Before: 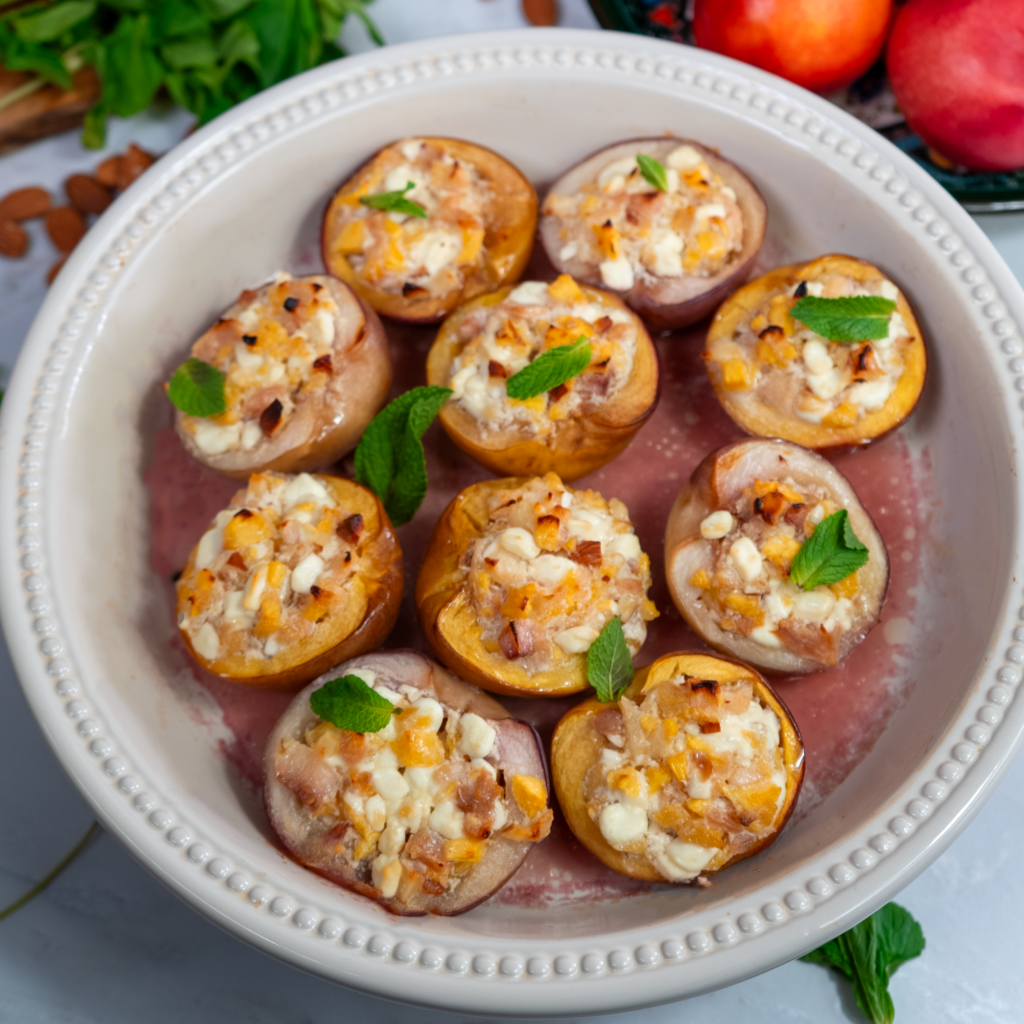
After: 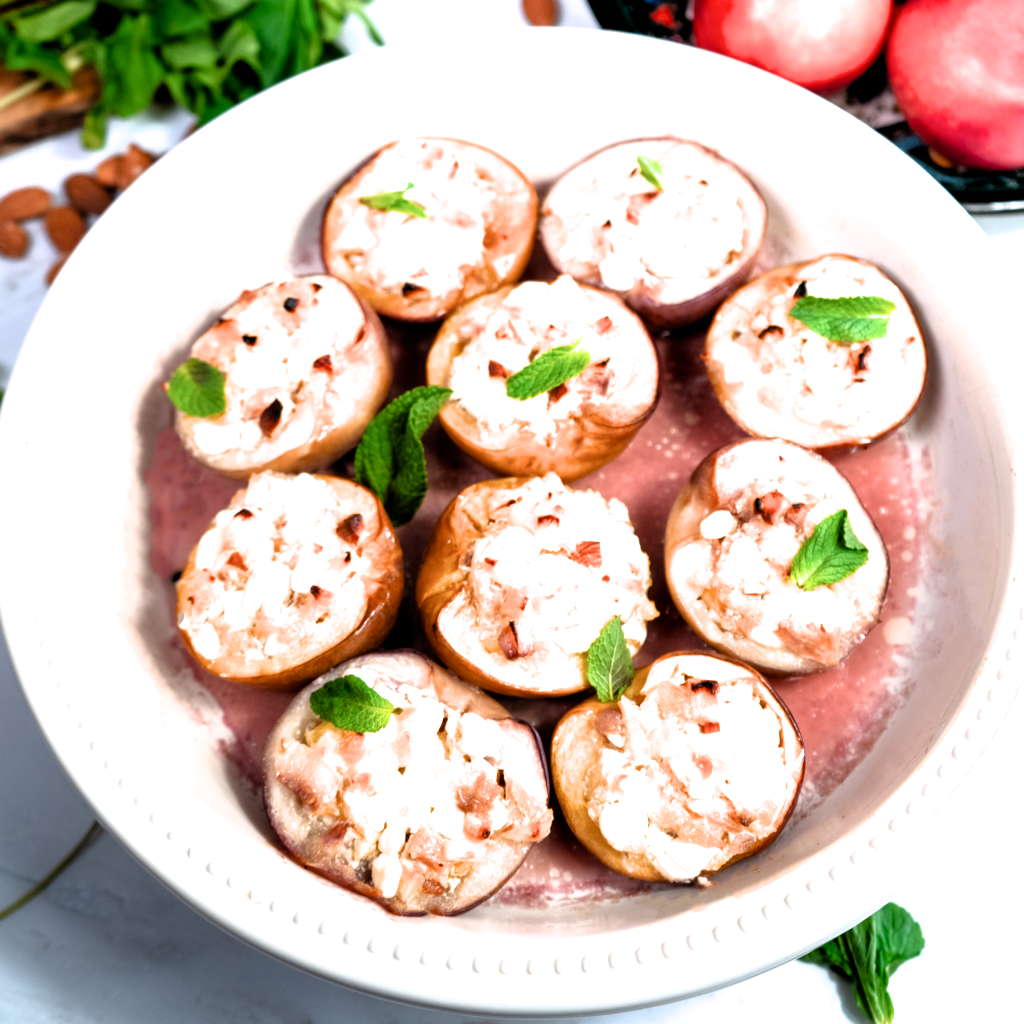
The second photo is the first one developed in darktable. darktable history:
filmic rgb: black relative exposure -8.21 EV, white relative exposure 2.2 EV, target white luminance 99.942%, hardness 7.11, latitude 74.67%, contrast 1.314, highlights saturation mix -1.73%, shadows ↔ highlights balance 30.77%
exposure: black level correction 0.001, exposure 0.498 EV, compensate highlight preservation false
tone equalizer: -8 EV -0.775 EV, -7 EV -0.717 EV, -6 EV -0.588 EV, -5 EV -0.399 EV, -3 EV 0.387 EV, -2 EV 0.6 EV, -1 EV 0.675 EV, +0 EV 0.771 EV
